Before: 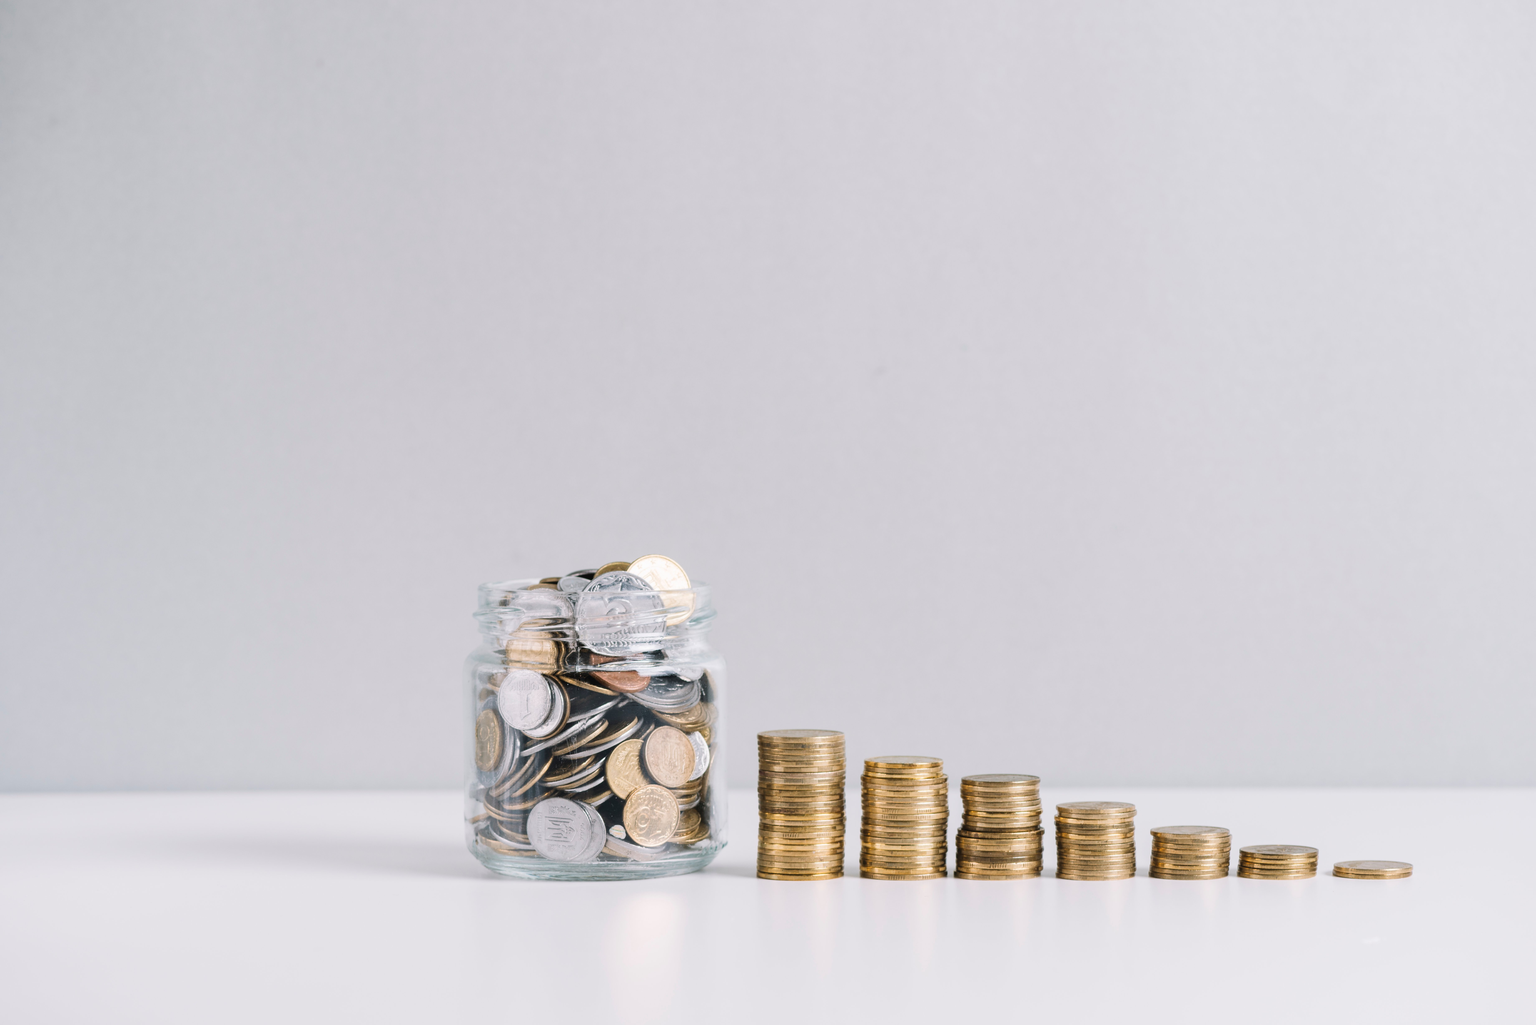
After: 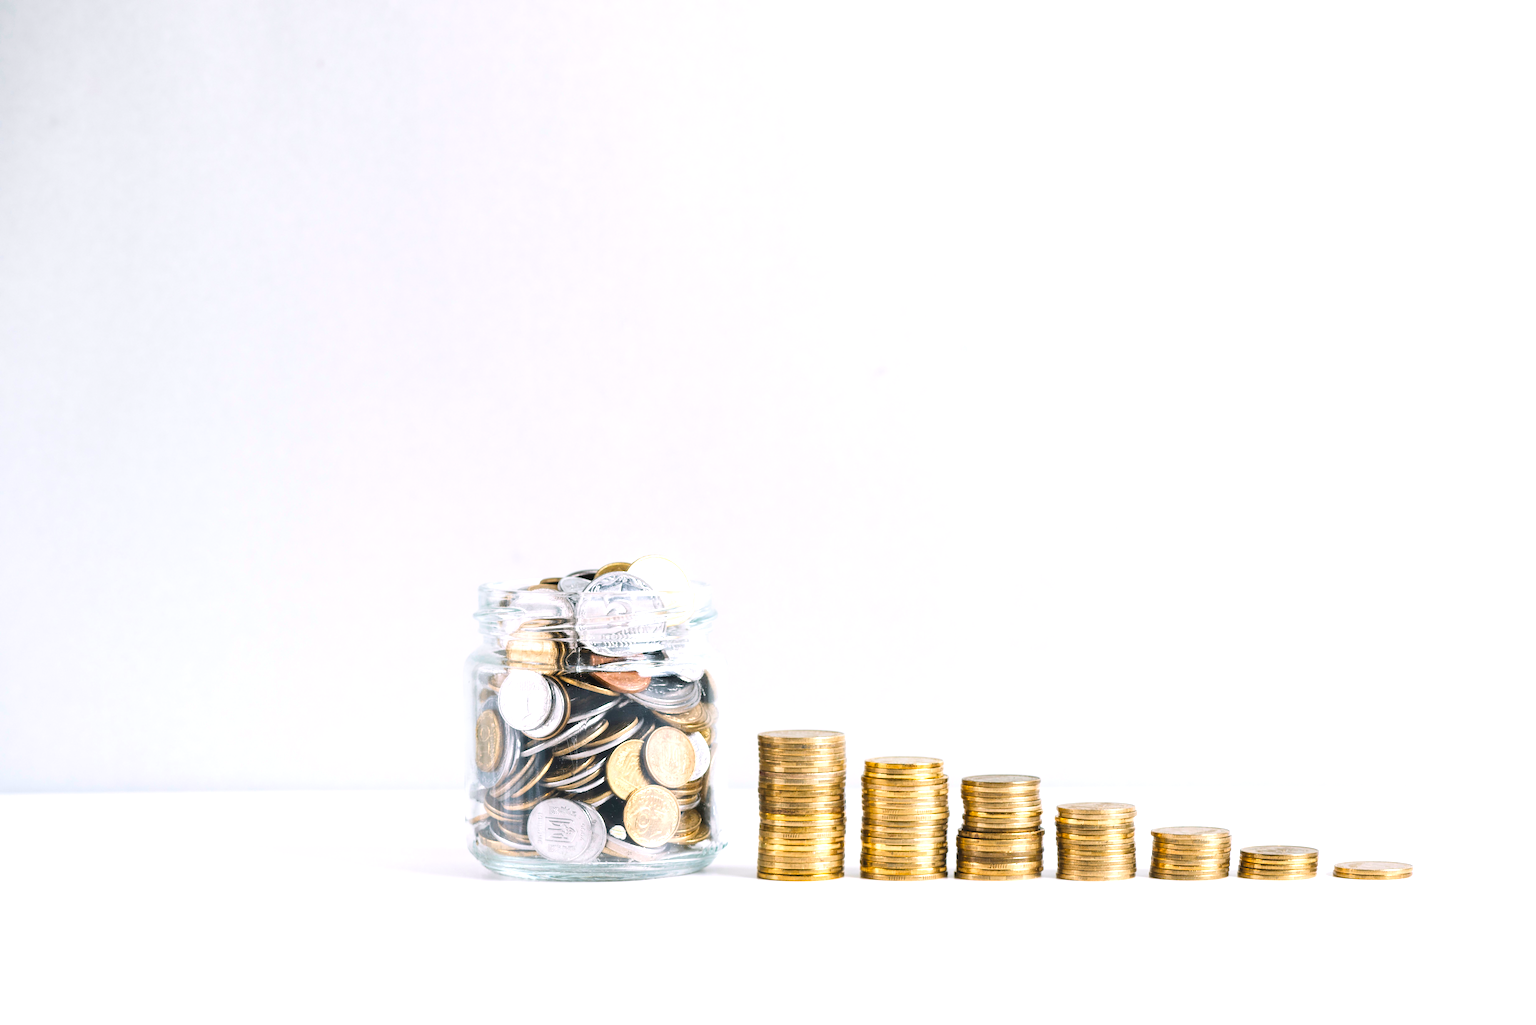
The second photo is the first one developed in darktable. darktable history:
exposure: black level correction 0, exposure 0.699 EV, compensate highlight preservation false
color balance rgb: perceptual saturation grading › global saturation 25.541%
